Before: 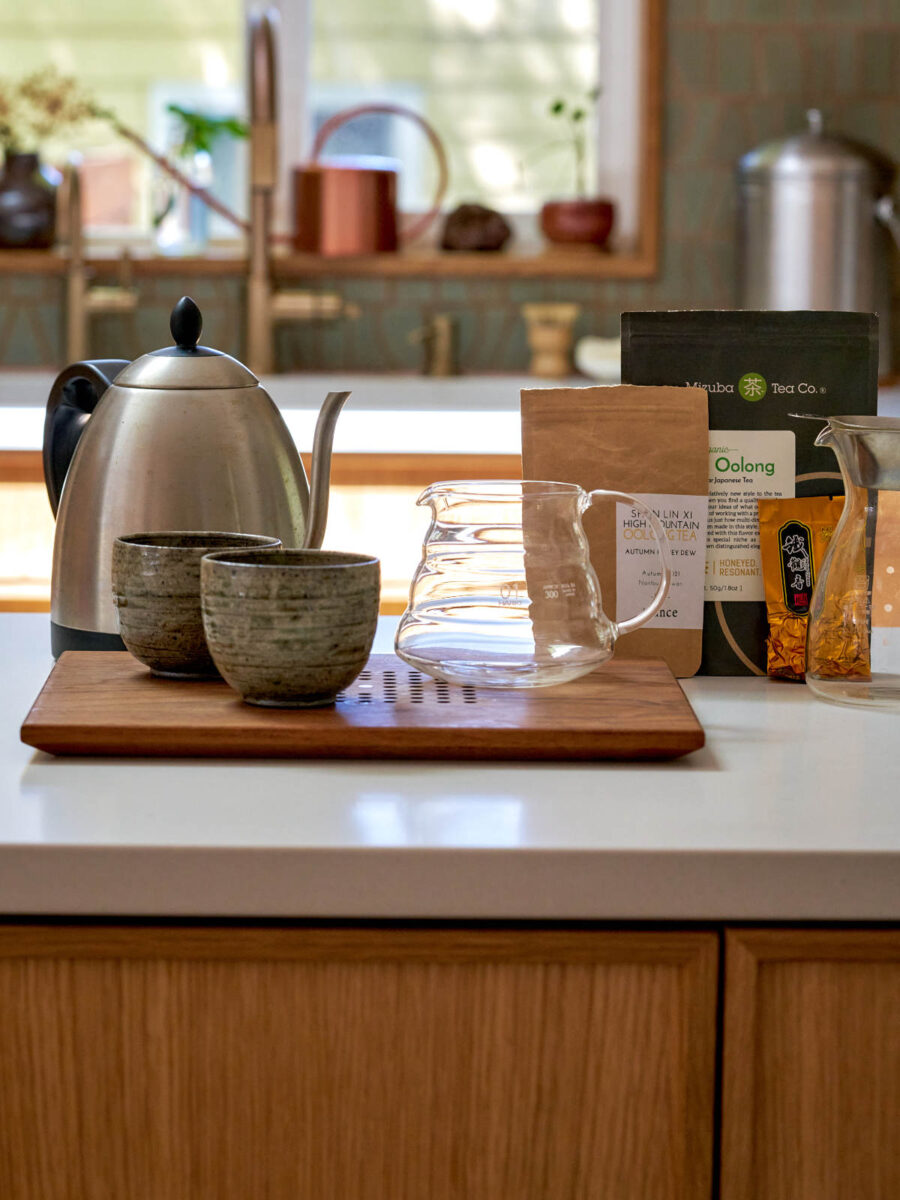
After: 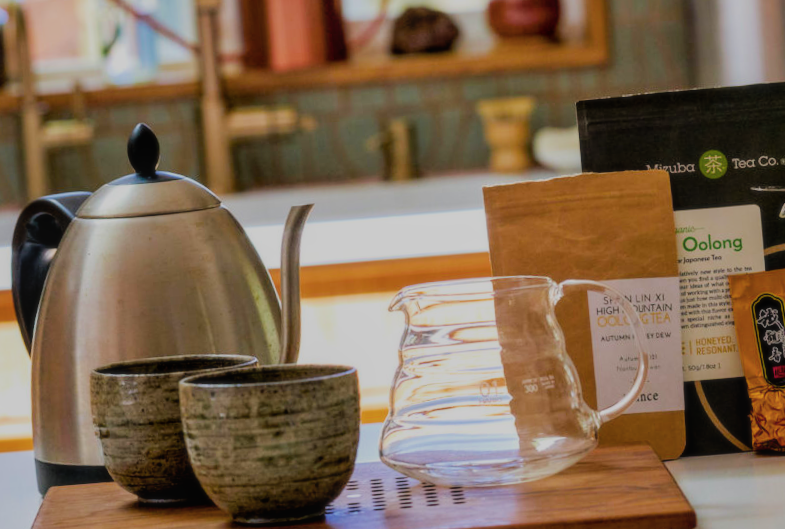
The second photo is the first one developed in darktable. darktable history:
filmic rgb: black relative exposure -6.82 EV, white relative exposure 5.89 EV, hardness 2.71
color balance rgb: perceptual saturation grading › global saturation 30%, global vibrance 20%
rotate and perspective: rotation -4.98°, automatic cropping off
soften: size 10%, saturation 50%, brightness 0.2 EV, mix 10%
local contrast: detail 110%
shadows and highlights: radius 337.17, shadows 29.01, soften with gaussian
crop: left 7.036%, top 18.398%, right 14.379%, bottom 40.043%
